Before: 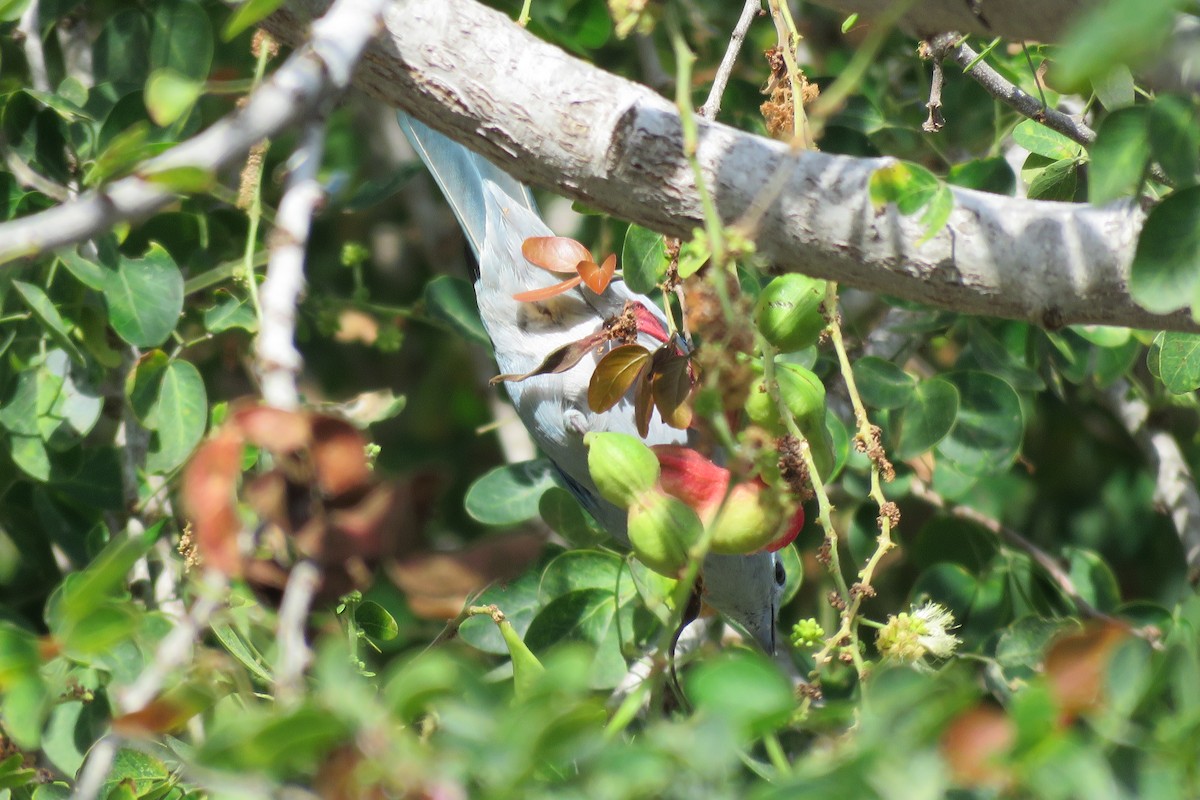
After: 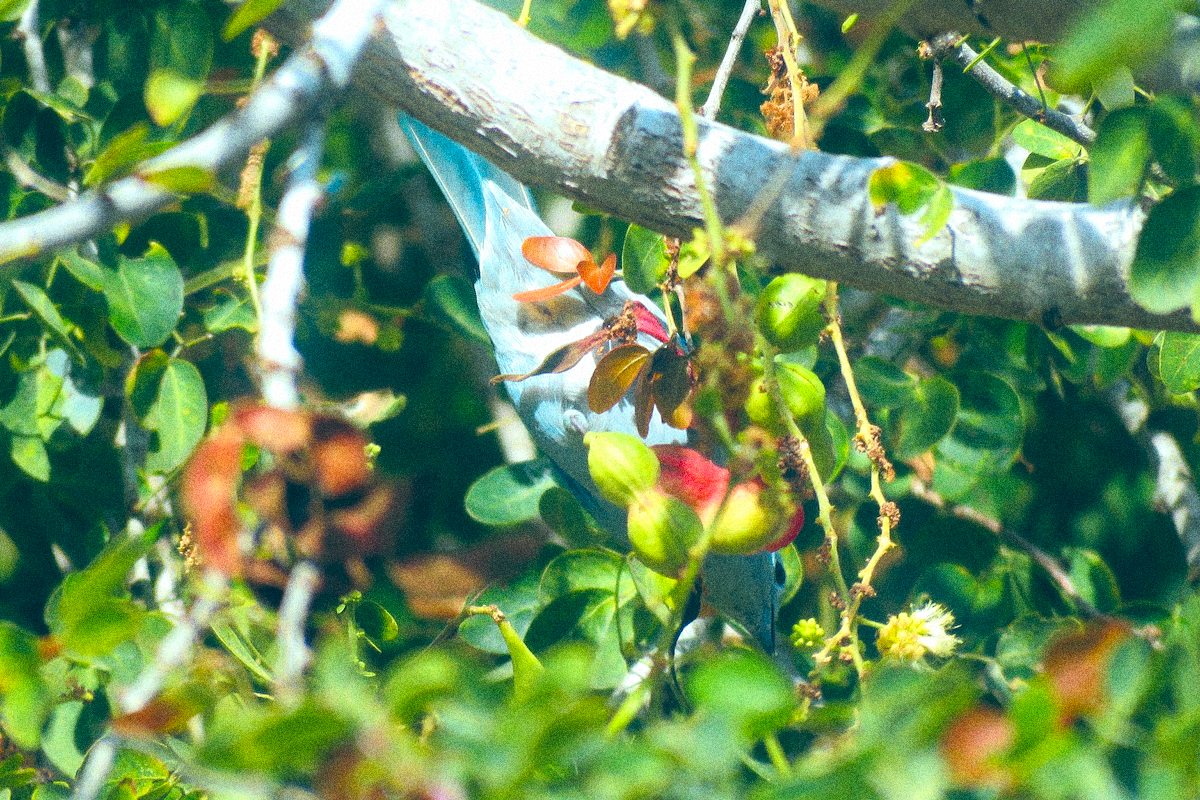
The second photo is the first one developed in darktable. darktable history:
velvia: strength 32%, mid-tones bias 0.2
vibrance: vibrance 15%
channel mixer: red [0, 0, 0, 0.91, 0, 0, 0], green [0, 0, 0, 0.208, 1, 0, 0], blue [0, 0, 0, -0.192, 0, 1, 0]
color balance: lift [1.016, 0.983, 1, 1.017], gamma [0.958, 1, 1, 1], gain [0.981, 1.007, 0.993, 1.002], input saturation 118.26%, contrast 13.43%, contrast fulcrum 21.62%, output saturation 82.76%
grain: coarseness 14.49 ISO, strength 48.04%, mid-tones bias 35%
bloom: size 9%, threshold 100%, strength 7%
